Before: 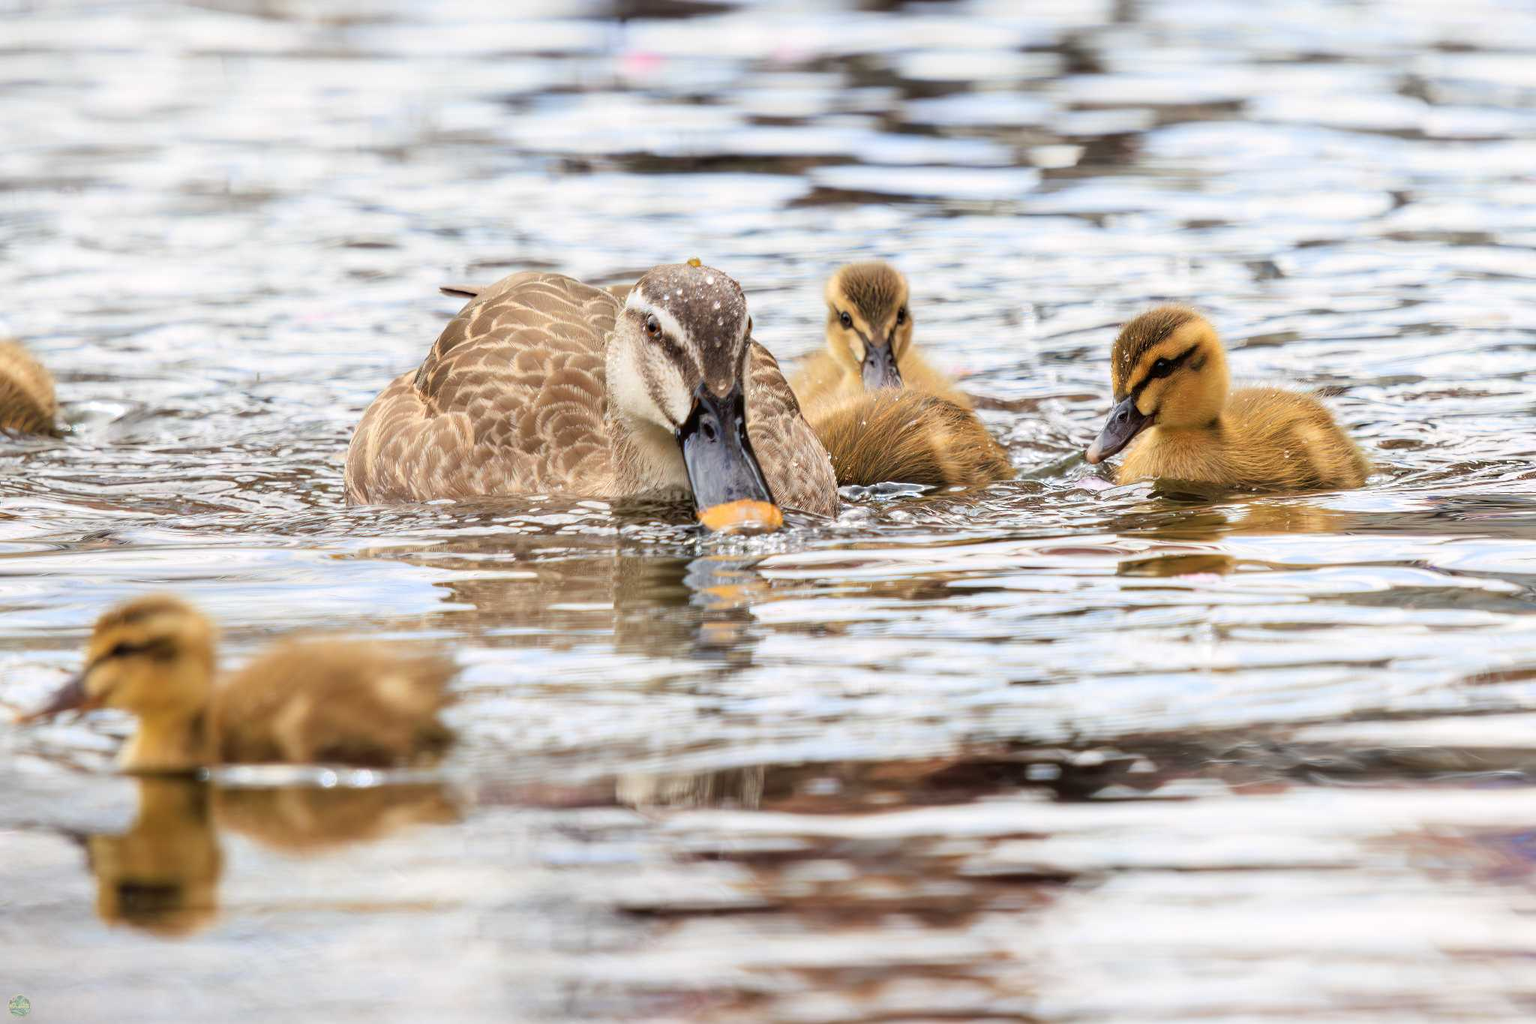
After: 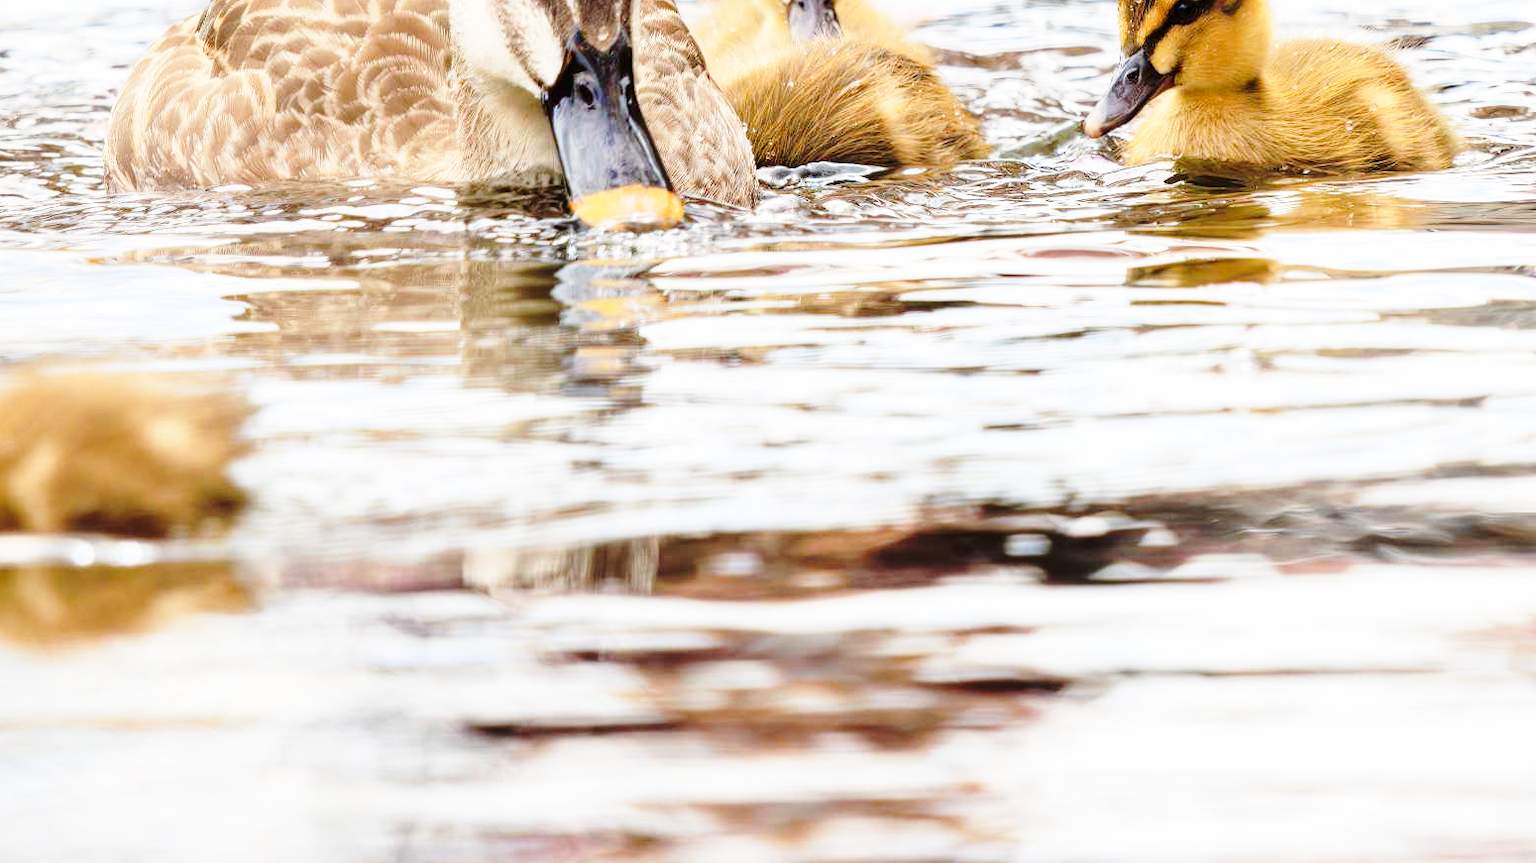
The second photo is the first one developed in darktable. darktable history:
crop and rotate: left 17.299%, top 35.115%, right 7.015%, bottom 1.024%
base curve: curves: ch0 [(0, 0) (0.032, 0.037) (0.105, 0.228) (0.435, 0.76) (0.856, 0.983) (1, 1)], preserve colors none
